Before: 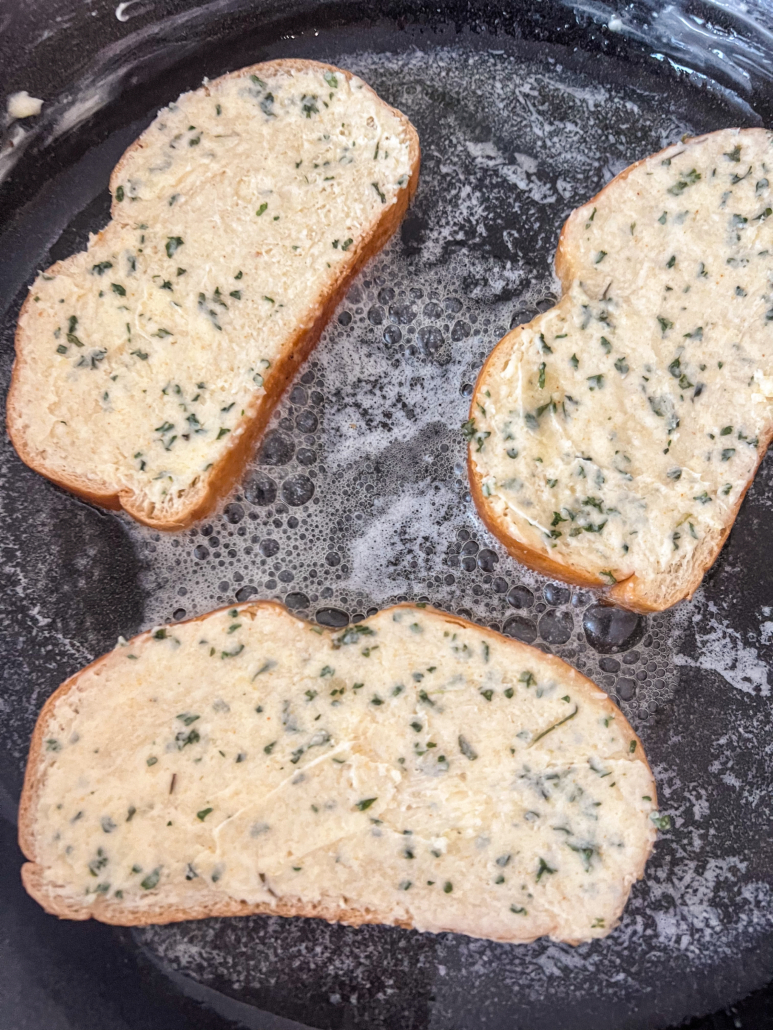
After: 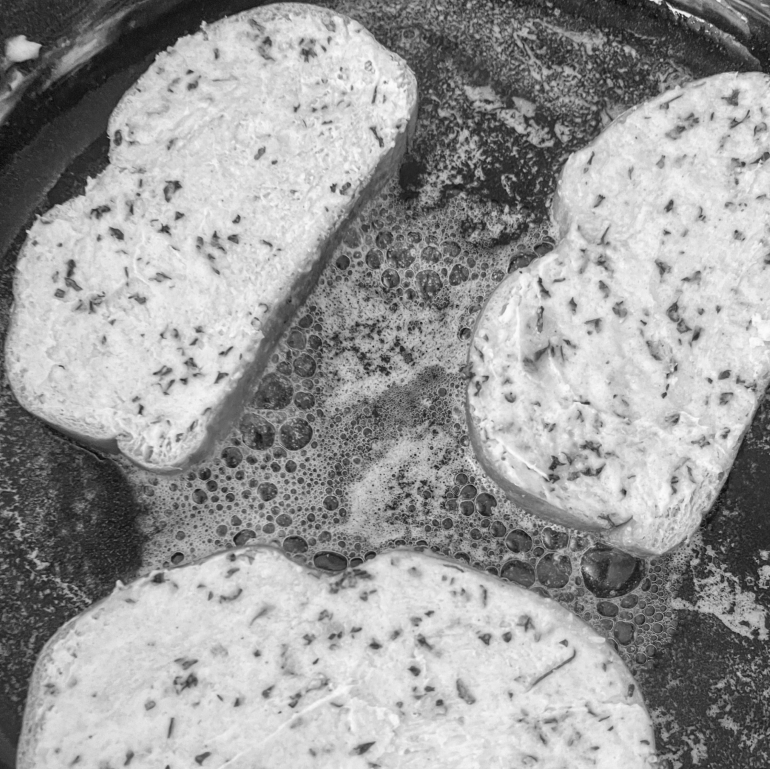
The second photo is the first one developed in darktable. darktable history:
monochrome: a 32, b 64, size 2.3
crop: left 0.387%, top 5.469%, bottom 19.809%
